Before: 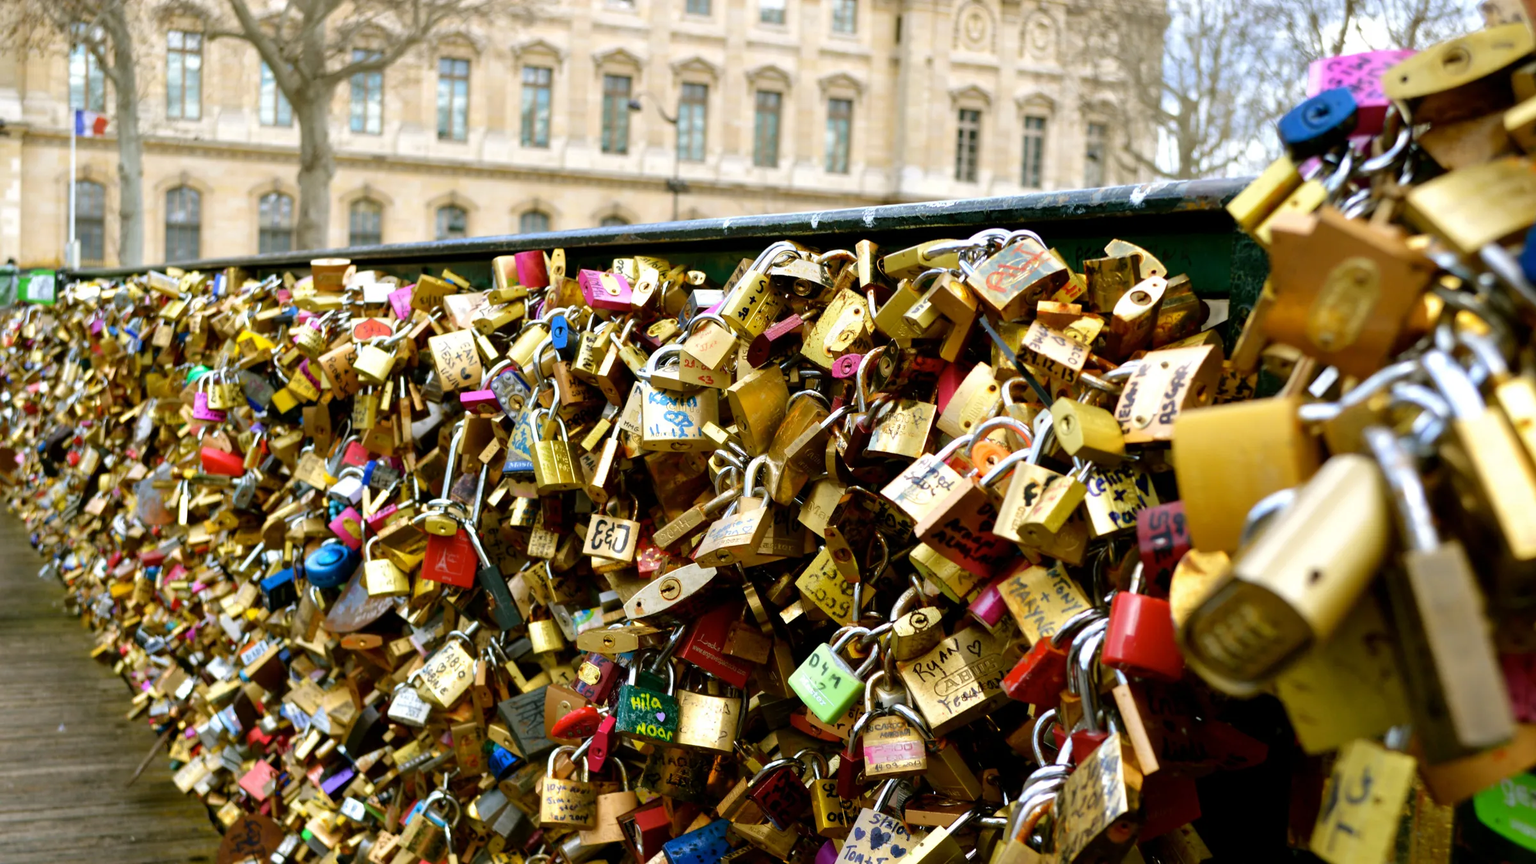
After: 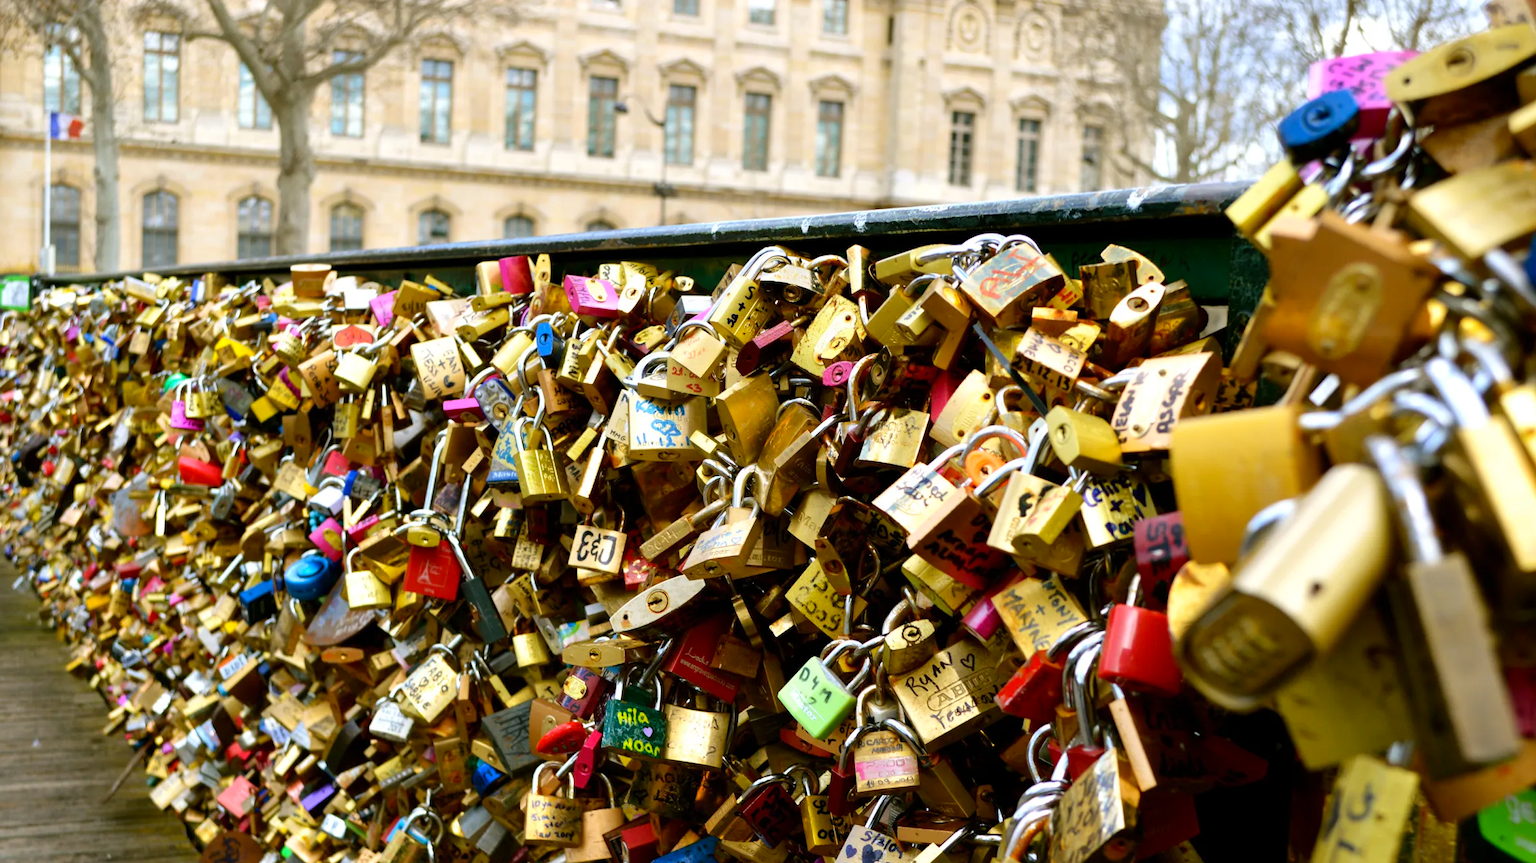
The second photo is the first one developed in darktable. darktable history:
contrast brightness saturation: contrast 0.1, brightness 0.03, saturation 0.09
crop: left 1.743%, right 0.268%, bottom 2.011%
